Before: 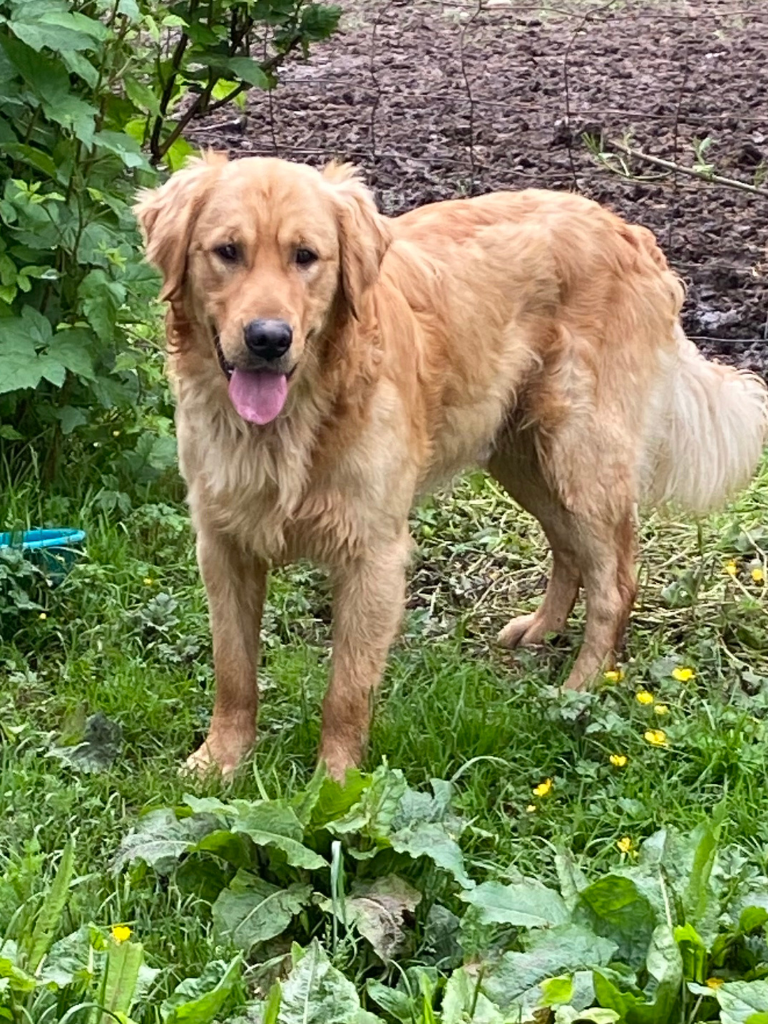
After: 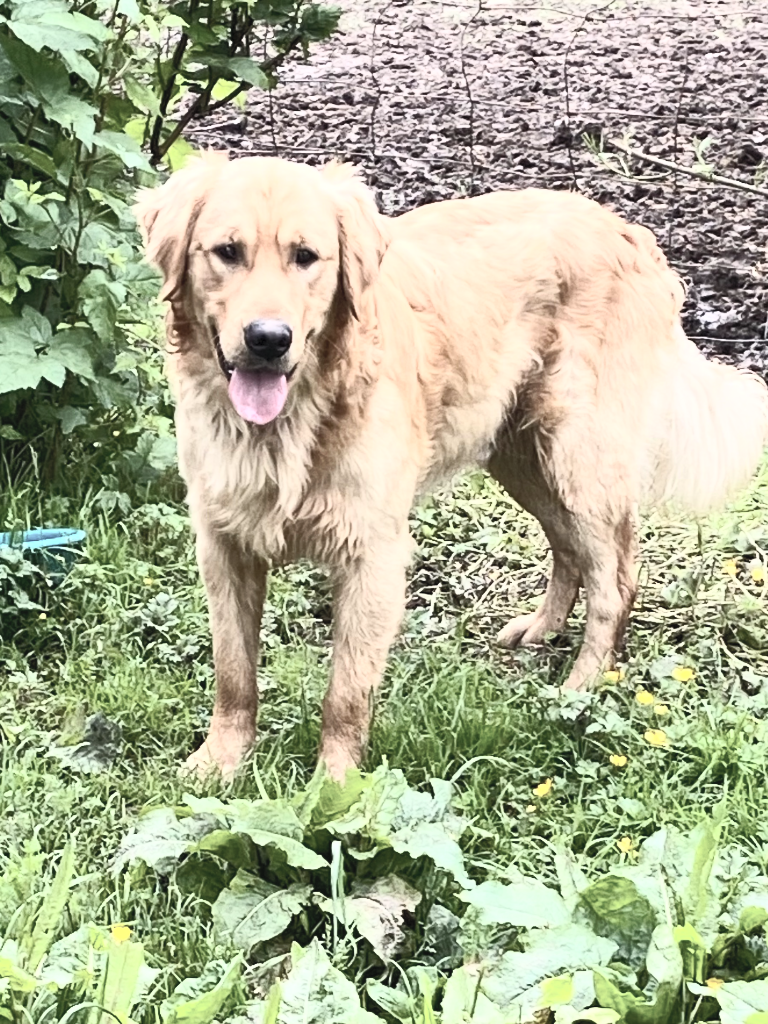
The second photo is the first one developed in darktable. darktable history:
contrast brightness saturation: contrast 0.57, brightness 0.57, saturation -0.34
tone curve: curves: ch0 [(0, 0) (0.003, 0.003) (0.011, 0.011) (0.025, 0.025) (0.044, 0.044) (0.069, 0.069) (0.1, 0.099) (0.136, 0.135) (0.177, 0.176) (0.224, 0.223) (0.277, 0.275) (0.335, 0.333) (0.399, 0.396) (0.468, 0.465) (0.543, 0.545) (0.623, 0.625) (0.709, 0.71) (0.801, 0.801) (0.898, 0.898) (1, 1)], preserve colors none
